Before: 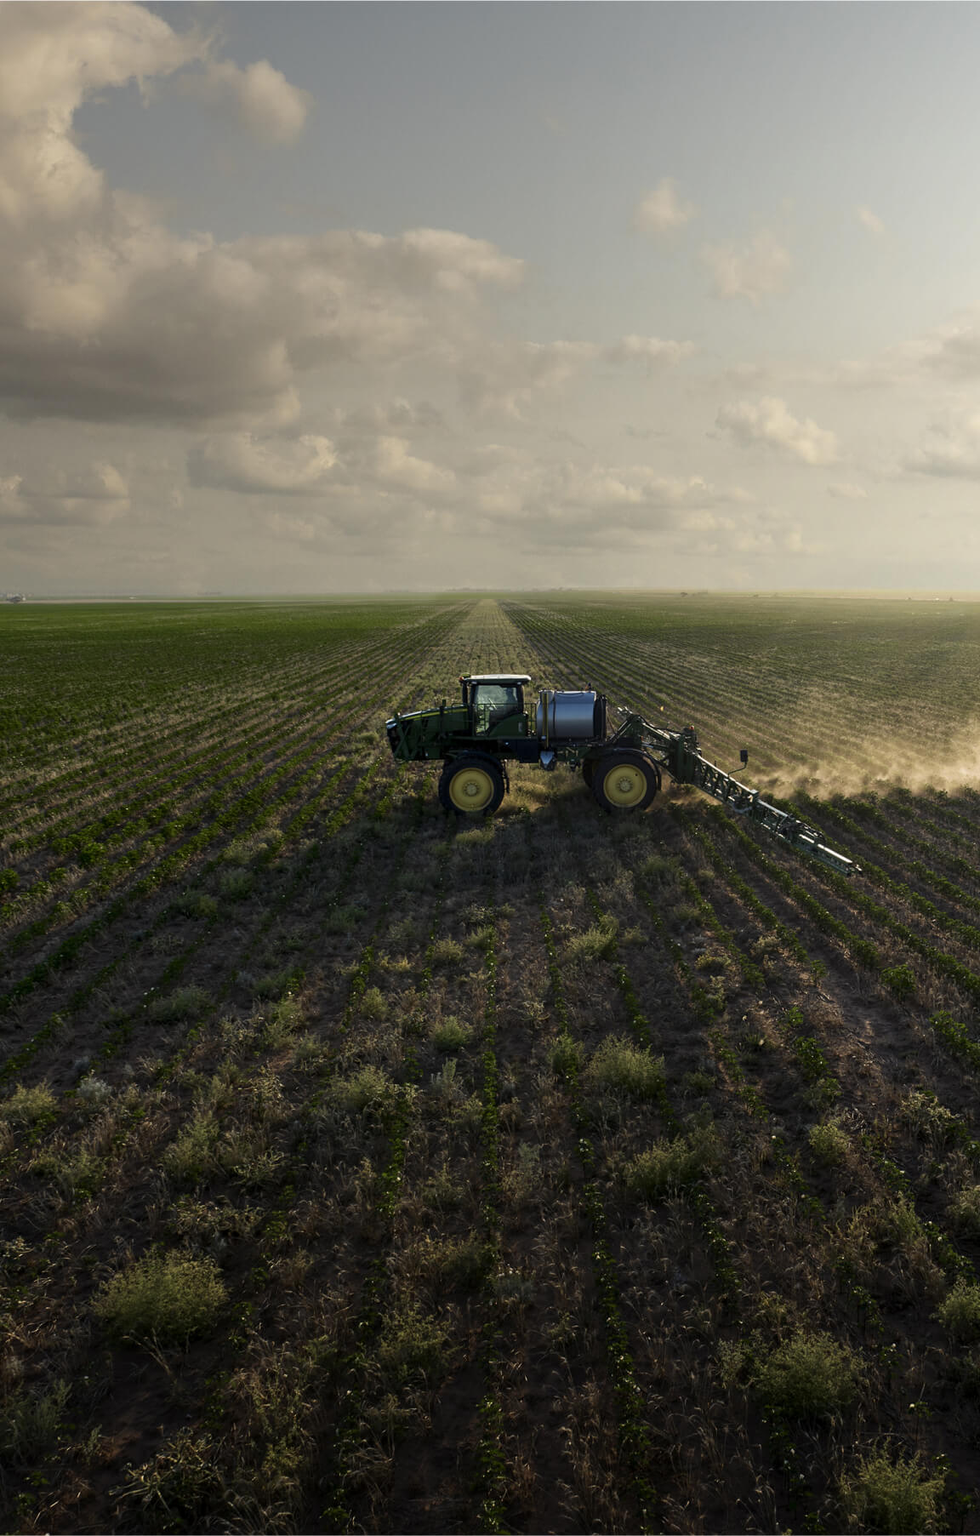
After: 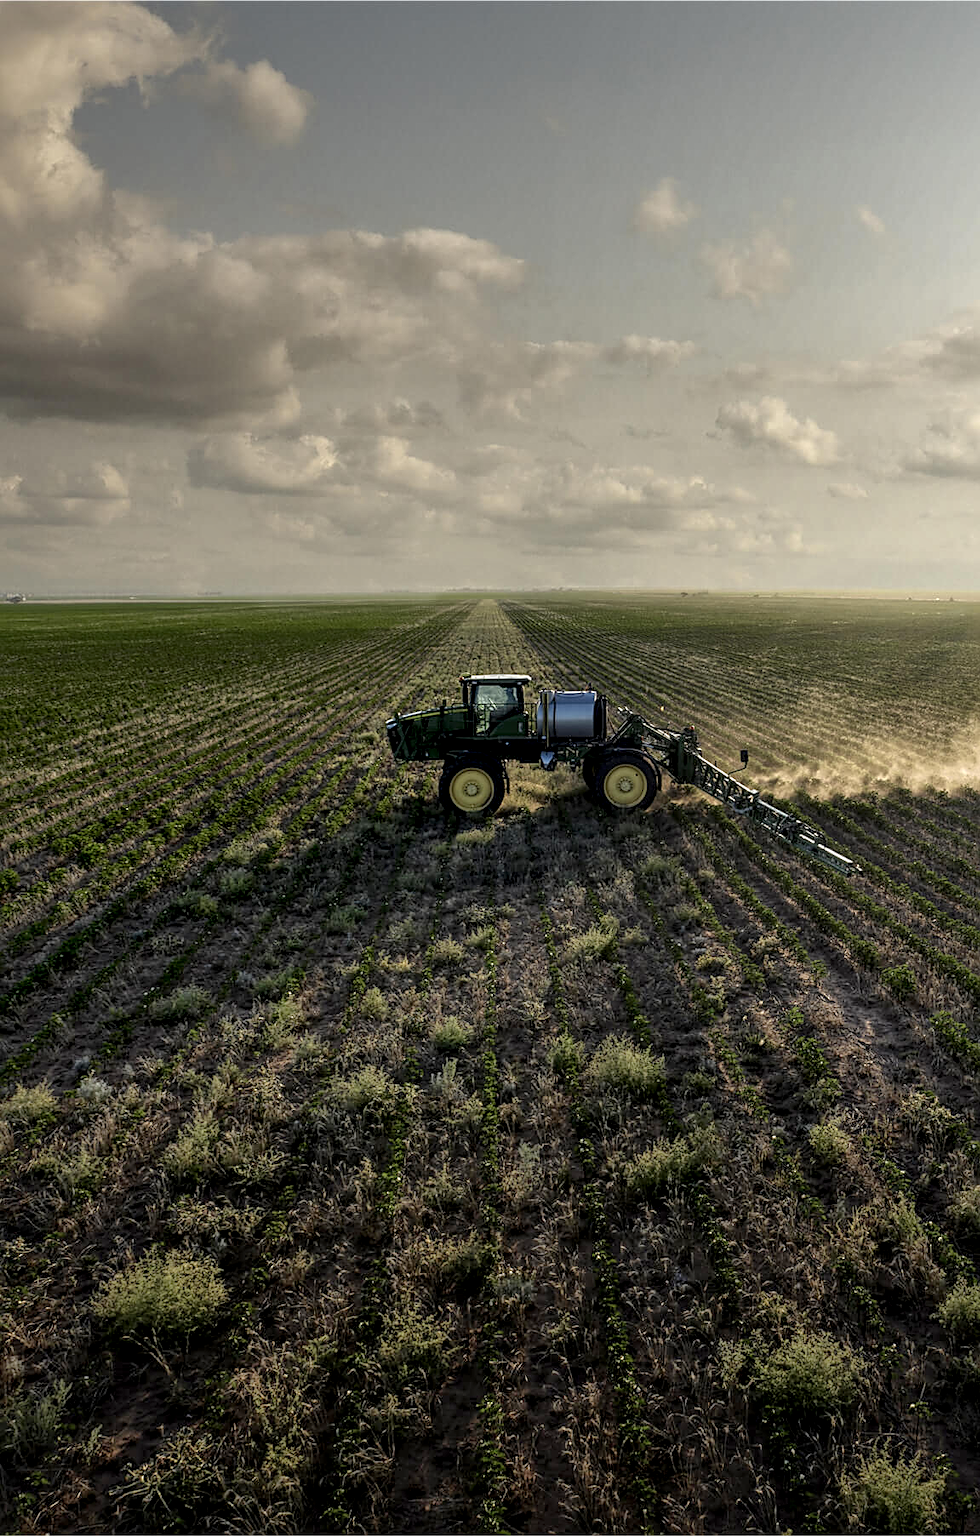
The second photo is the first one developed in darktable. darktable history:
local contrast: detail 160%
sharpen: on, module defaults
shadows and highlights: highlights color adjustment 39.14%
